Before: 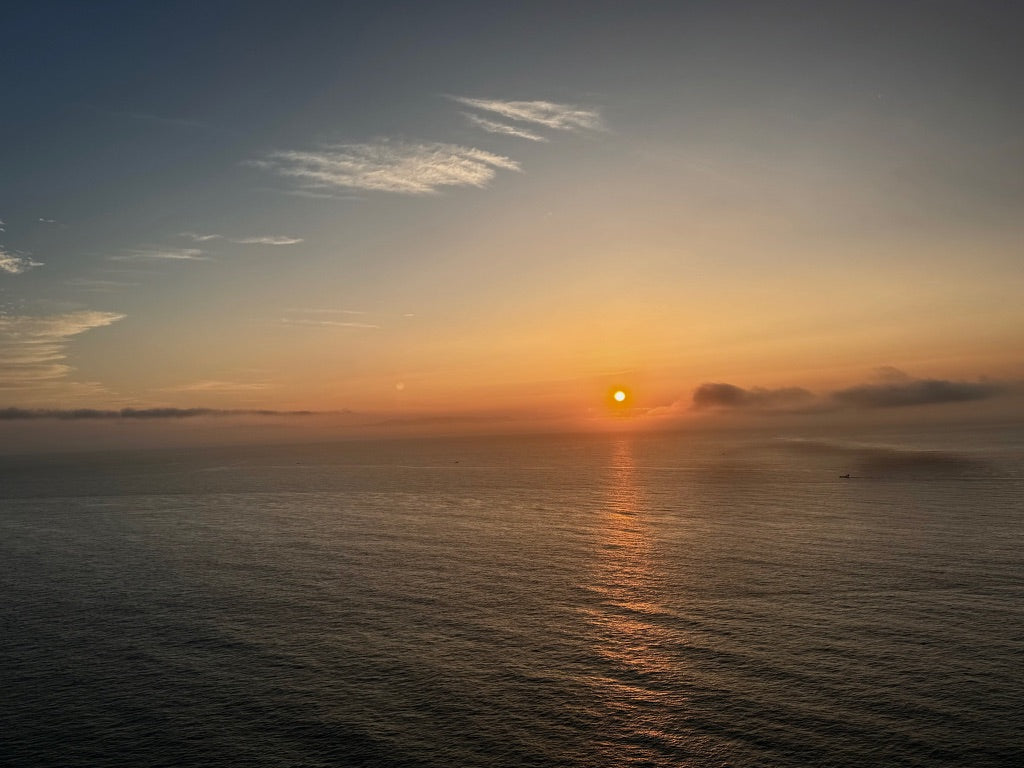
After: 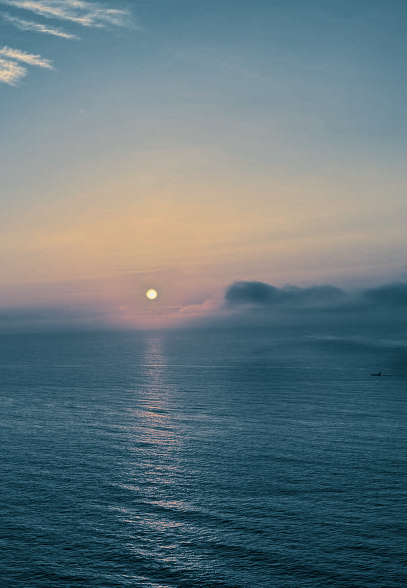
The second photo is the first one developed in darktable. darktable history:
crop: left 45.721%, top 13.393%, right 14.118%, bottom 10.01%
split-toning: shadows › hue 212.4°, balance -70
